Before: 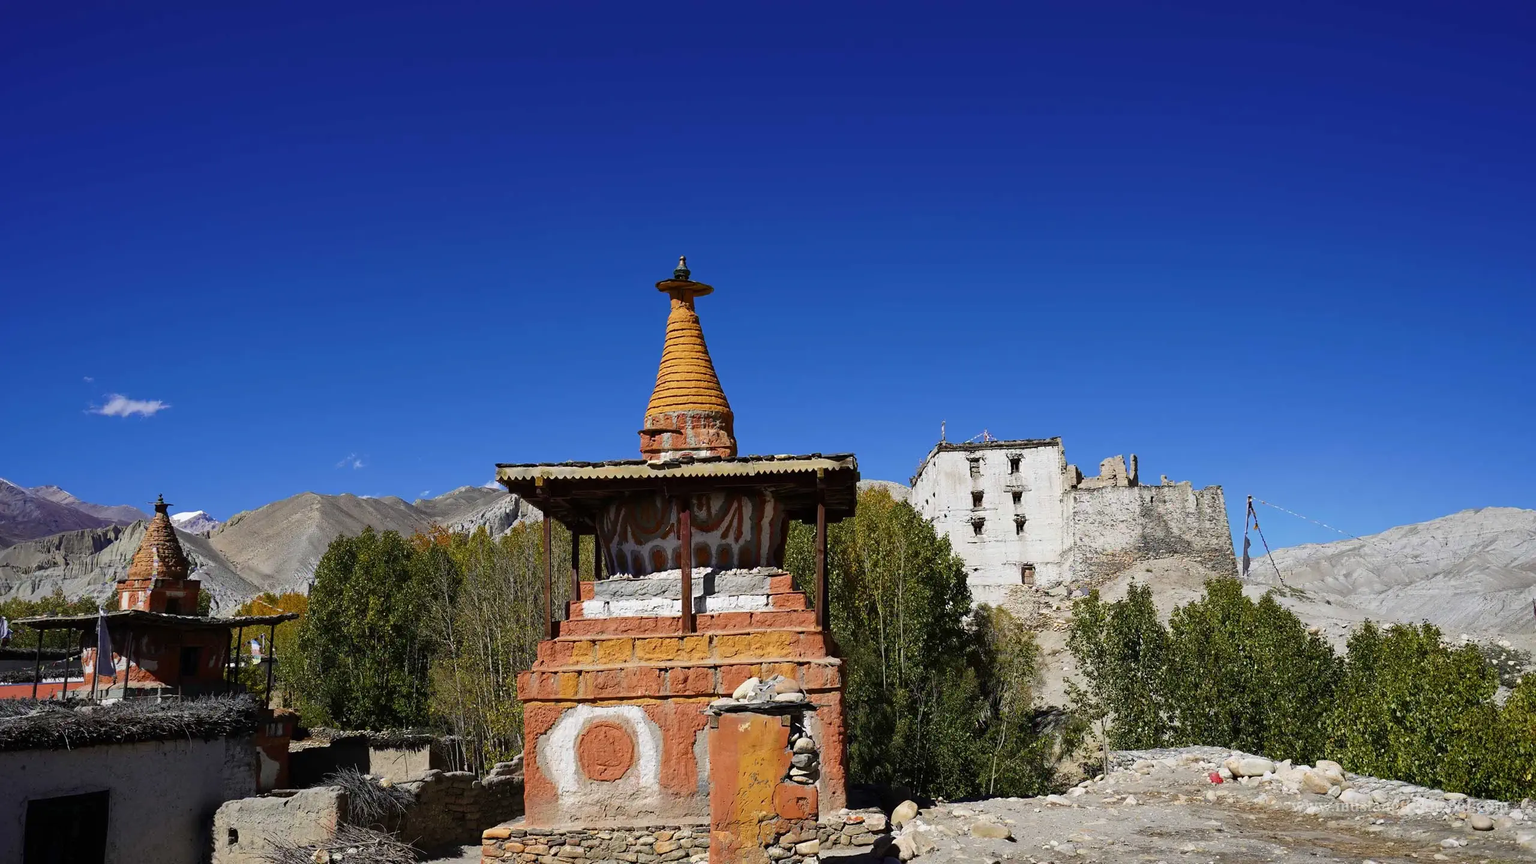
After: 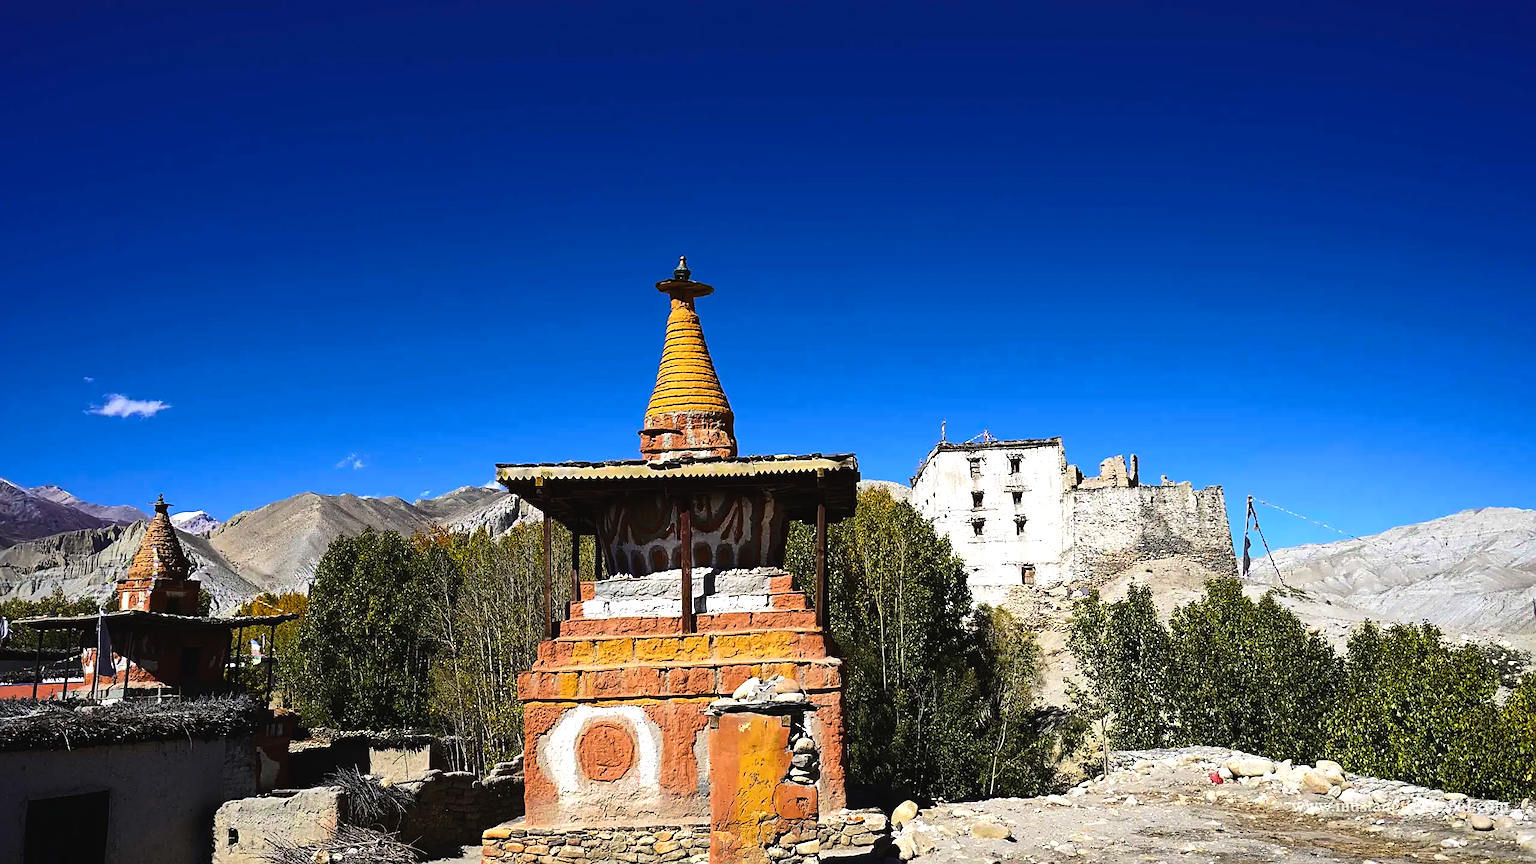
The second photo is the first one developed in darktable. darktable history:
sharpen: on, module defaults
color balance rgb: global offset › luminance 0.71%, perceptual saturation grading › global saturation -11.5%, perceptual brilliance grading › highlights 17.77%, perceptual brilliance grading › mid-tones 31.71%, perceptual brilliance grading › shadows -31.01%, global vibrance 50%
contrast brightness saturation: contrast 0.14
